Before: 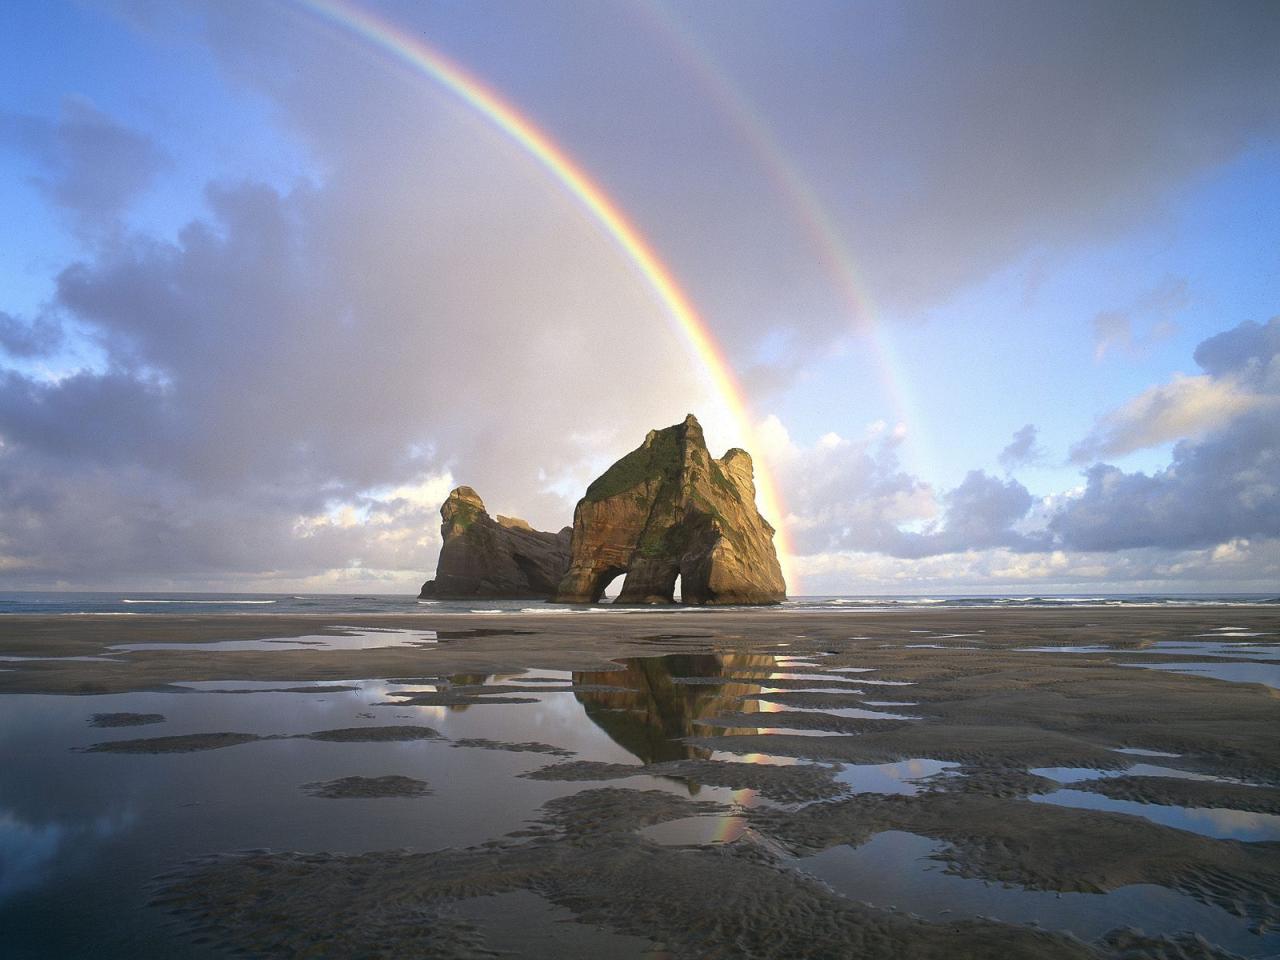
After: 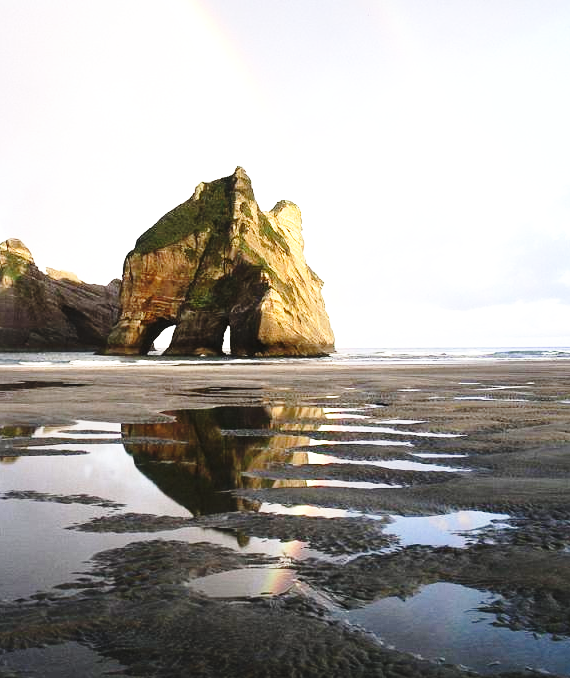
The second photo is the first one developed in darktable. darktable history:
base curve: curves: ch0 [(0, 0) (0.028, 0.03) (0.105, 0.232) (0.387, 0.748) (0.754, 0.968) (1, 1)], preserve colors none
tone equalizer: -8 EV -0.757 EV, -7 EV -0.735 EV, -6 EV -0.618 EV, -5 EV -0.42 EV, -3 EV 0.402 EV, -2 EV 0.6 EV, -1 EV 0.674 EV, +0 EV 0.742 EV, edges refinement/feathering 500, mask exposure compensation -1.57 EV, preserve details no
crop: left 35.288%, top 25.85%, right 20.174%, bottom 3.431%
